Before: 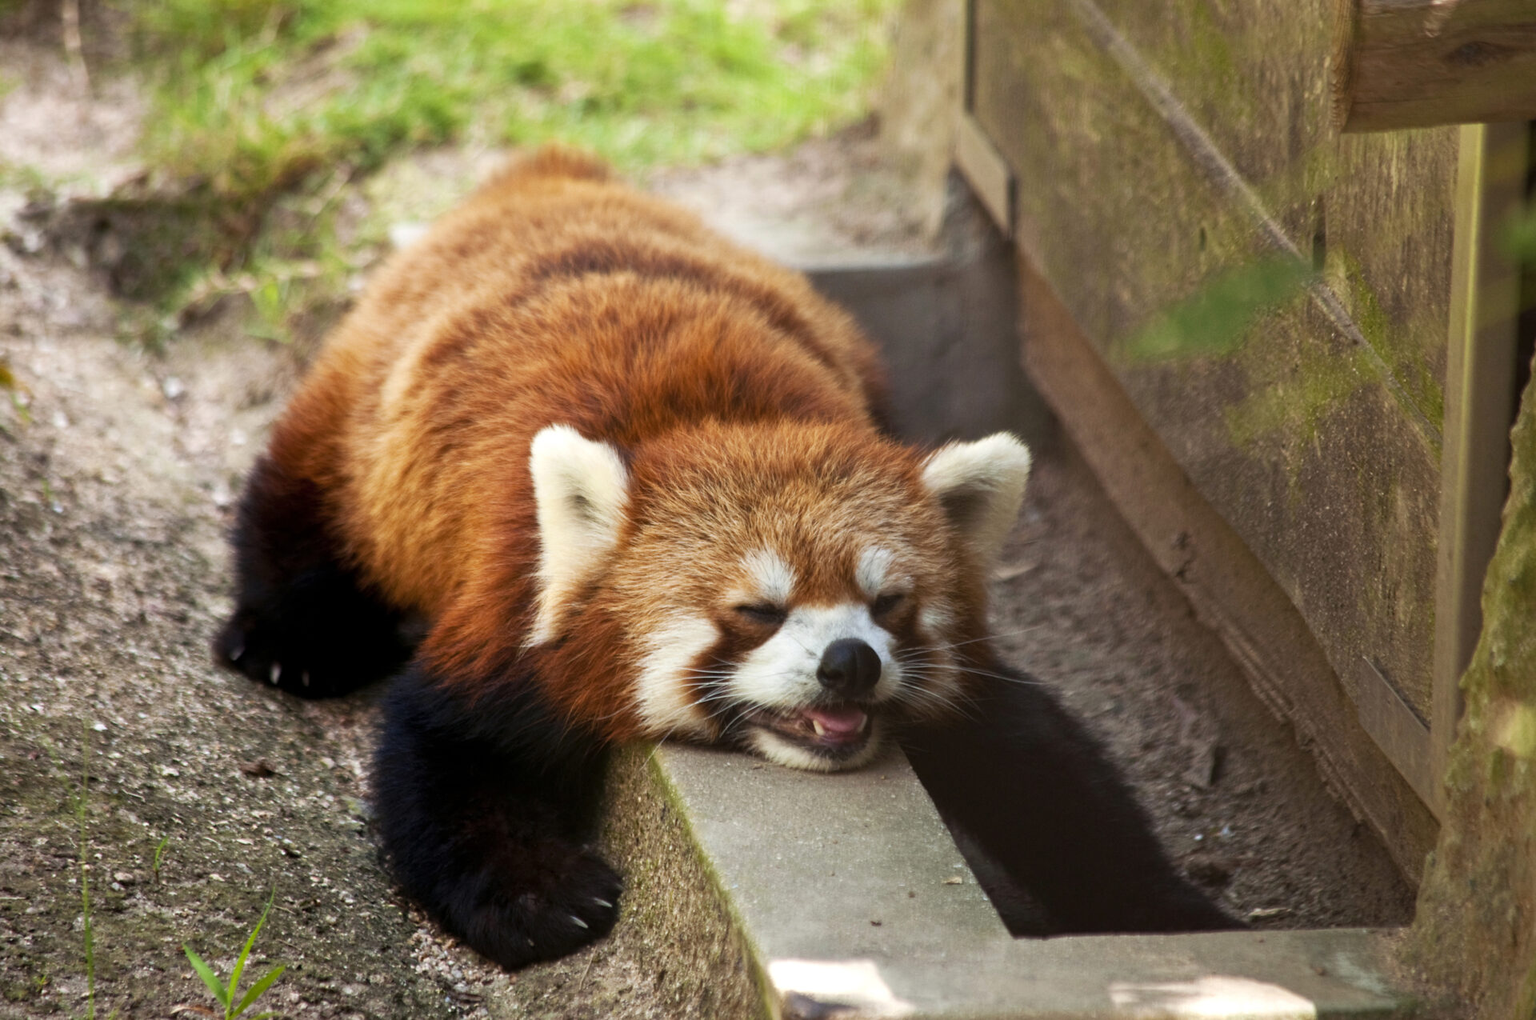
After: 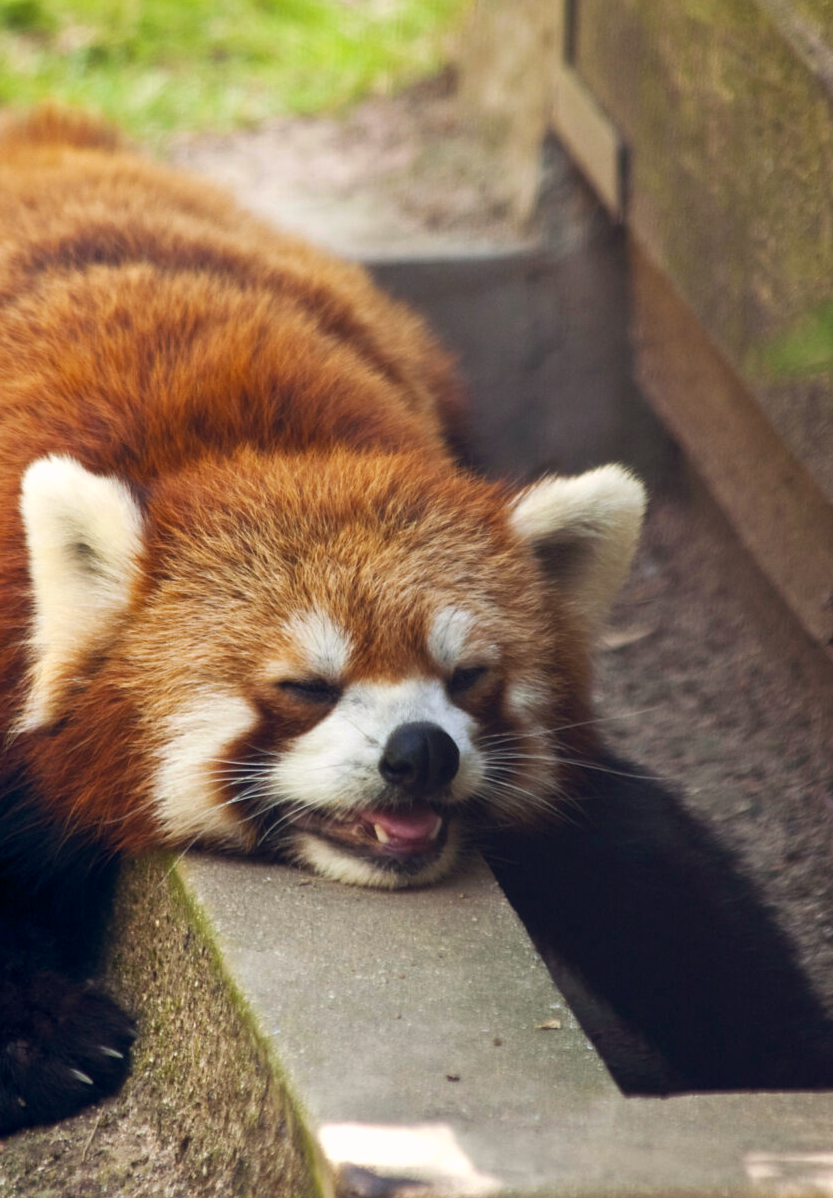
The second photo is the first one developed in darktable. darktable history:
color balance rgb: shadows lift › hue 87.51°, highlights gain › chroma 0.68%, highlights gain › hue 55.1°, global offset › chroma 0.13%, global offset › hue 253.66°, linear chroma grading › global chroma 0.5%, perceptual saturation grading › global saturation 16.38%
crop: left 33.452%, top 6.025%, right 23.155%
